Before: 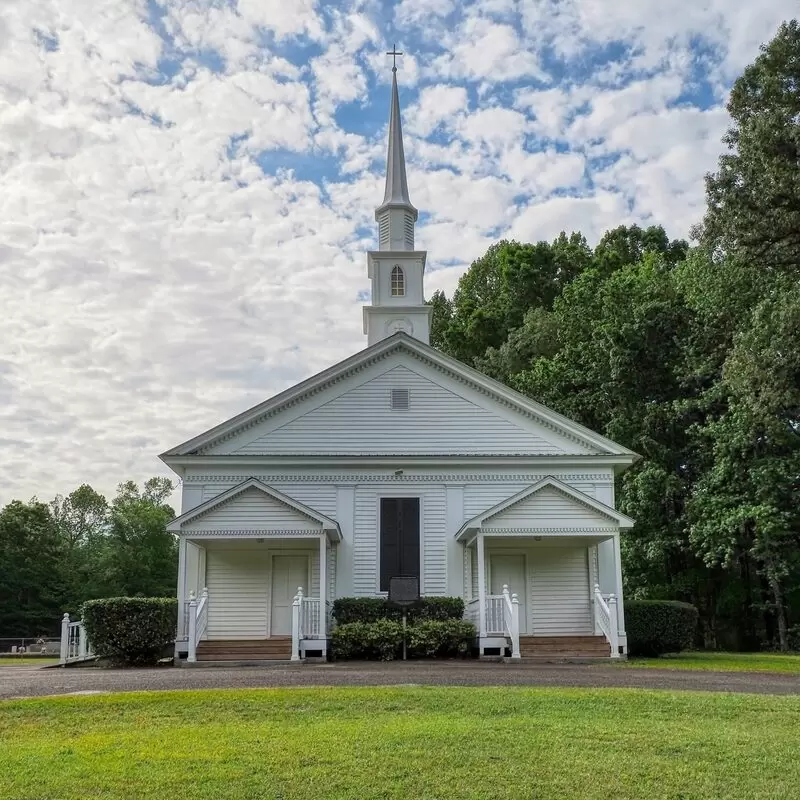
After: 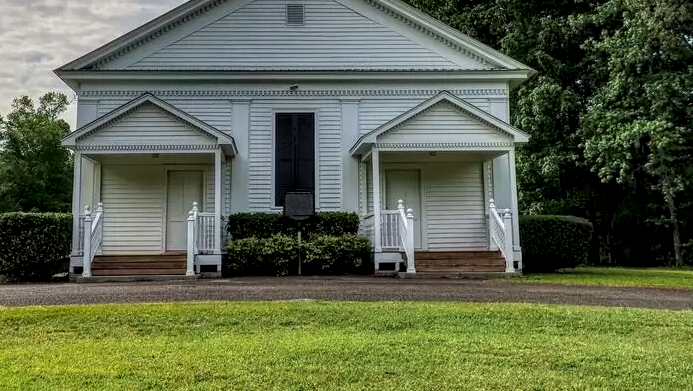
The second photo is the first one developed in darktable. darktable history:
velvia: strength 30%
graduated density: on, module defaults
crop and rotate: left 13.306%, top 48.129%, bottom 2.928%
local contrast: highlights 60%, shadows 60%, detail 160%
